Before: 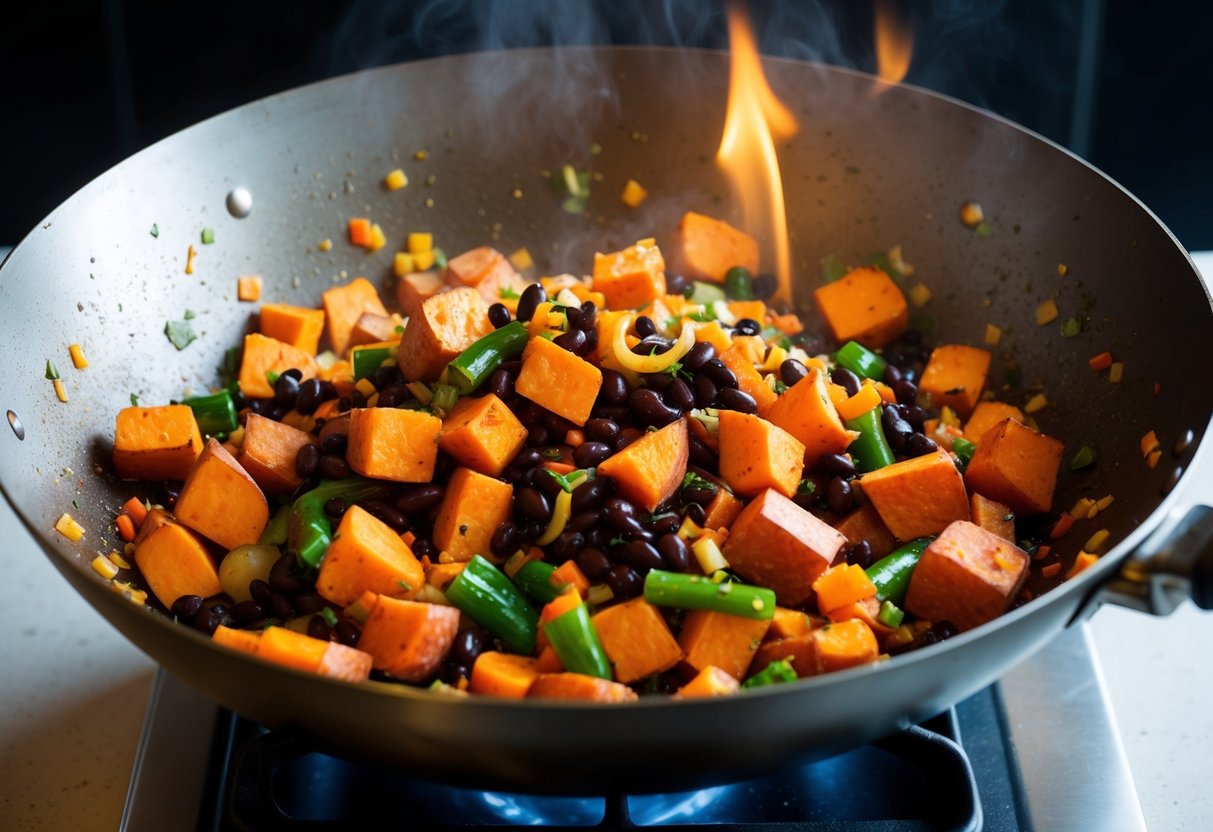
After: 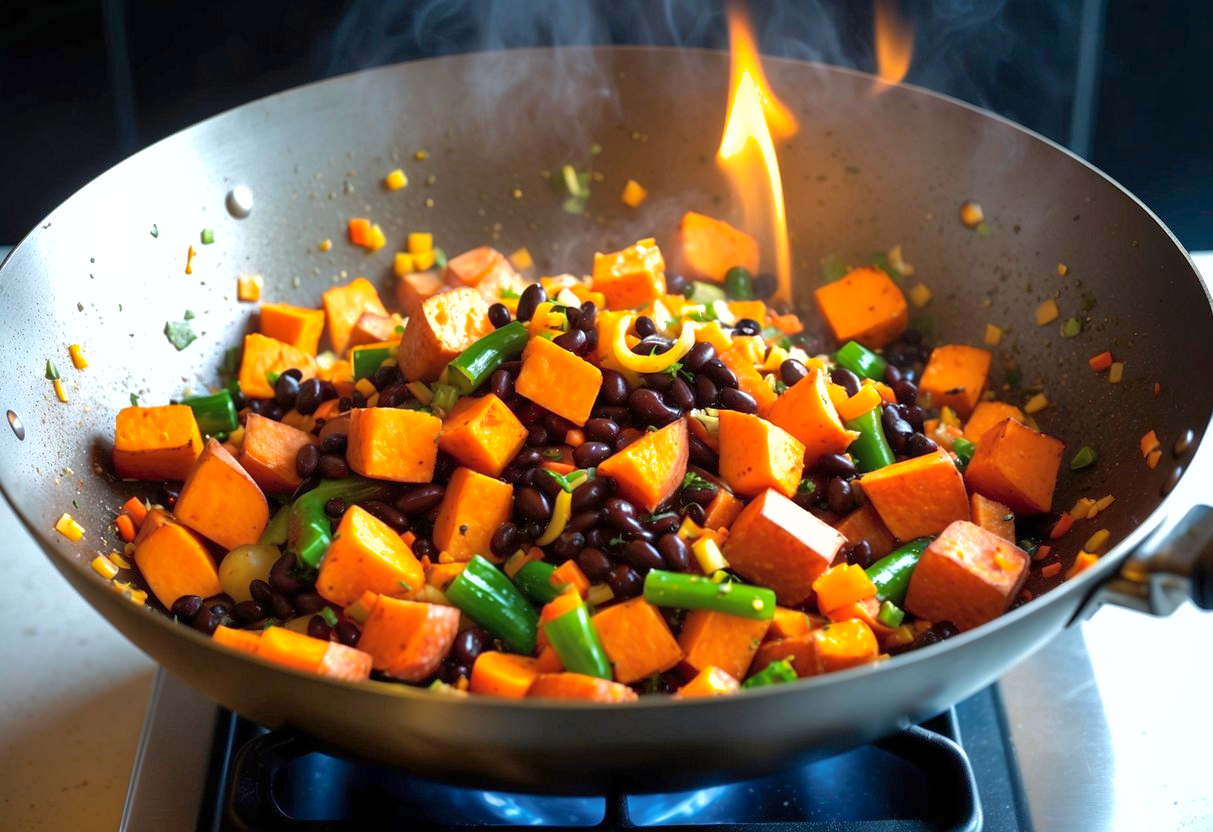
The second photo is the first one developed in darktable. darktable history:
shadows and highlights: on, module defaults
exposure: exposure 0.6 EV, compensate highlight preservation false
